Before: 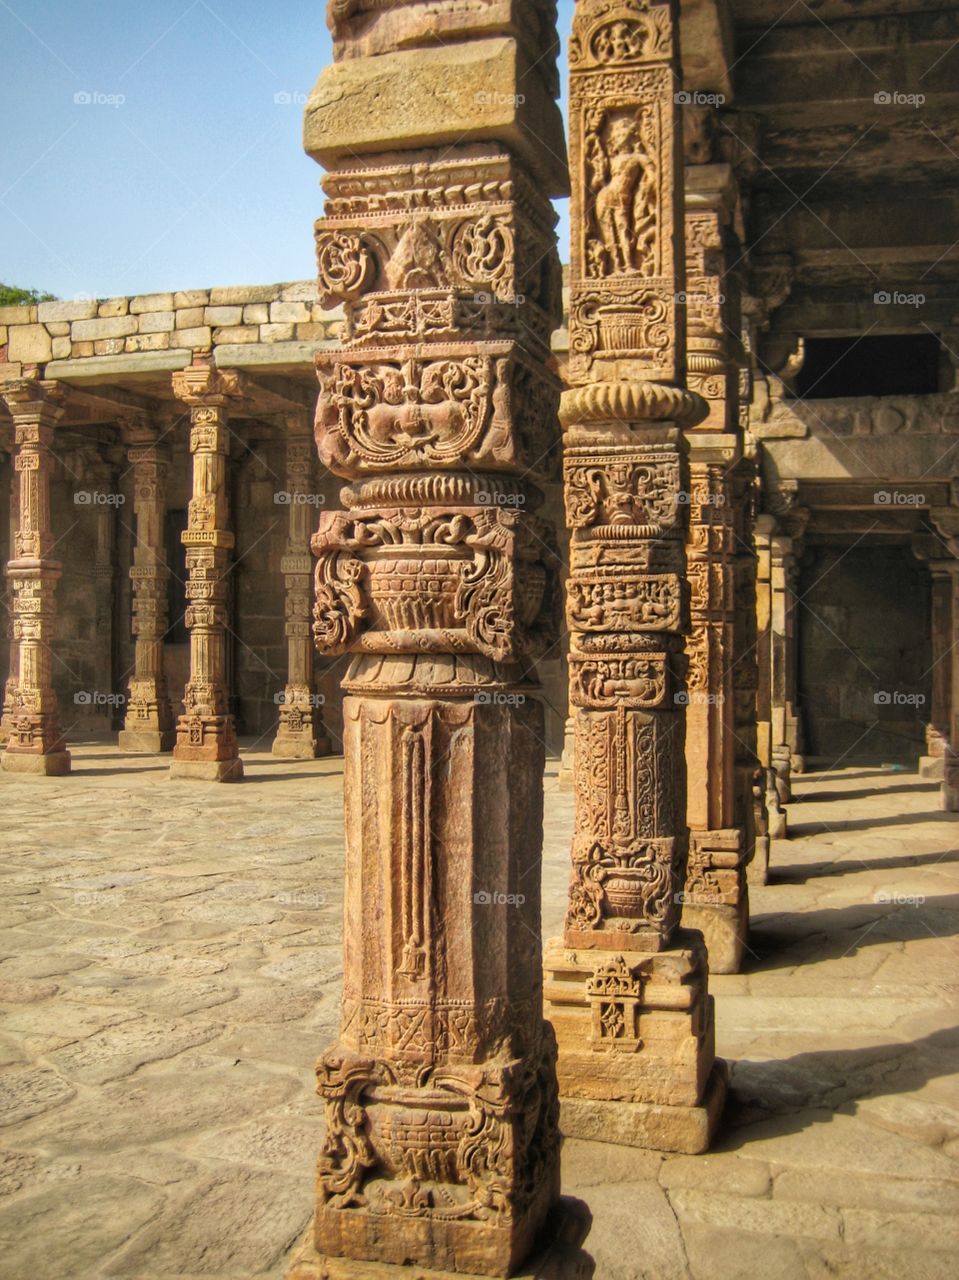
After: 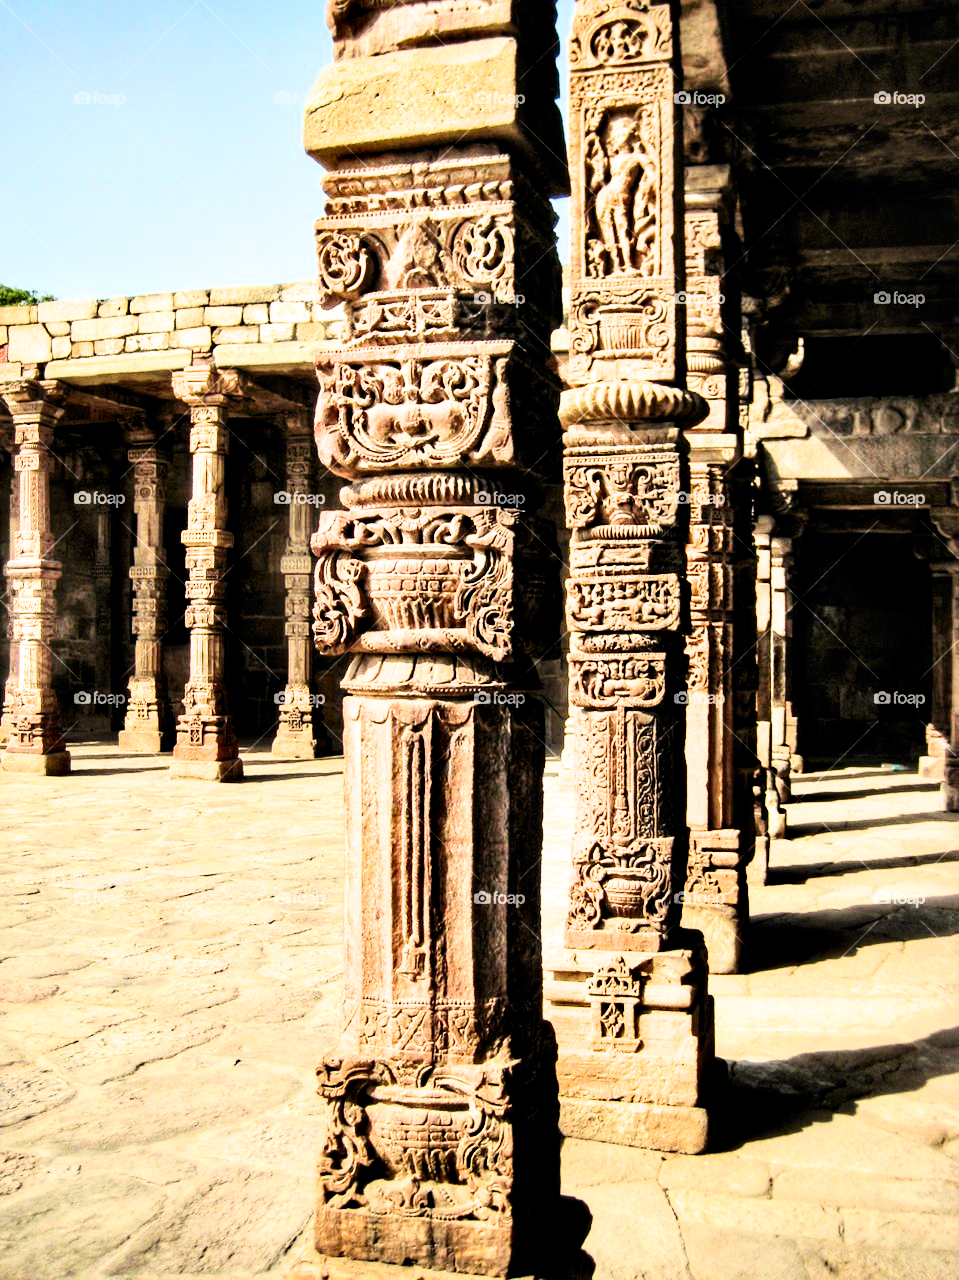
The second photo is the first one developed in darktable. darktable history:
contrast brightness saturation: contrast 0.295
tone equalizer: -8 EV -1.08 EV, -7 EV -0.986 EV, -6 EV -0.852 EV, -5 EV -0.574 EV, -3 EV 0.6 EV, -2 EV 0.881 EV, -1 EV 0.999 EV, +0 EV 1.06 EV
filmic rgb: black relative exposure -7.65 EV, white relative exposure 3.98 EV, hardness 4.02, contrast 1.097, highlights saturation mix -30.61%, color science v6 (2022)
contrast equalizer: octaves 7, y [[0.6 ×6], [0.55 ×6], [0 ×6], [0 ×6], [0 ×6]]
